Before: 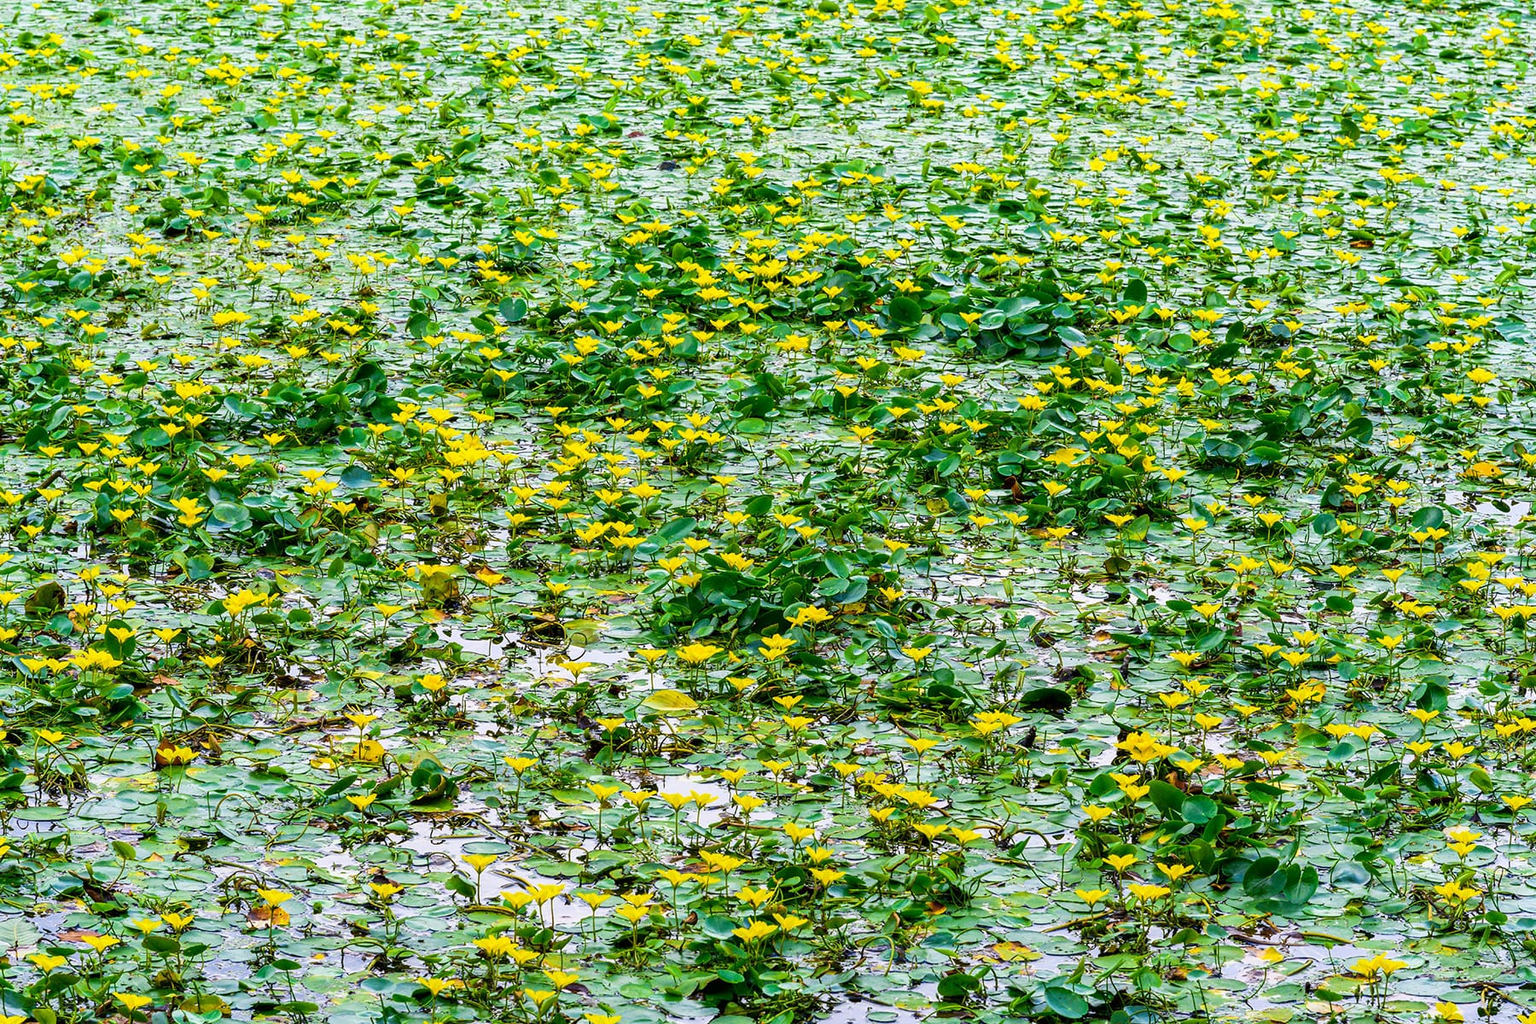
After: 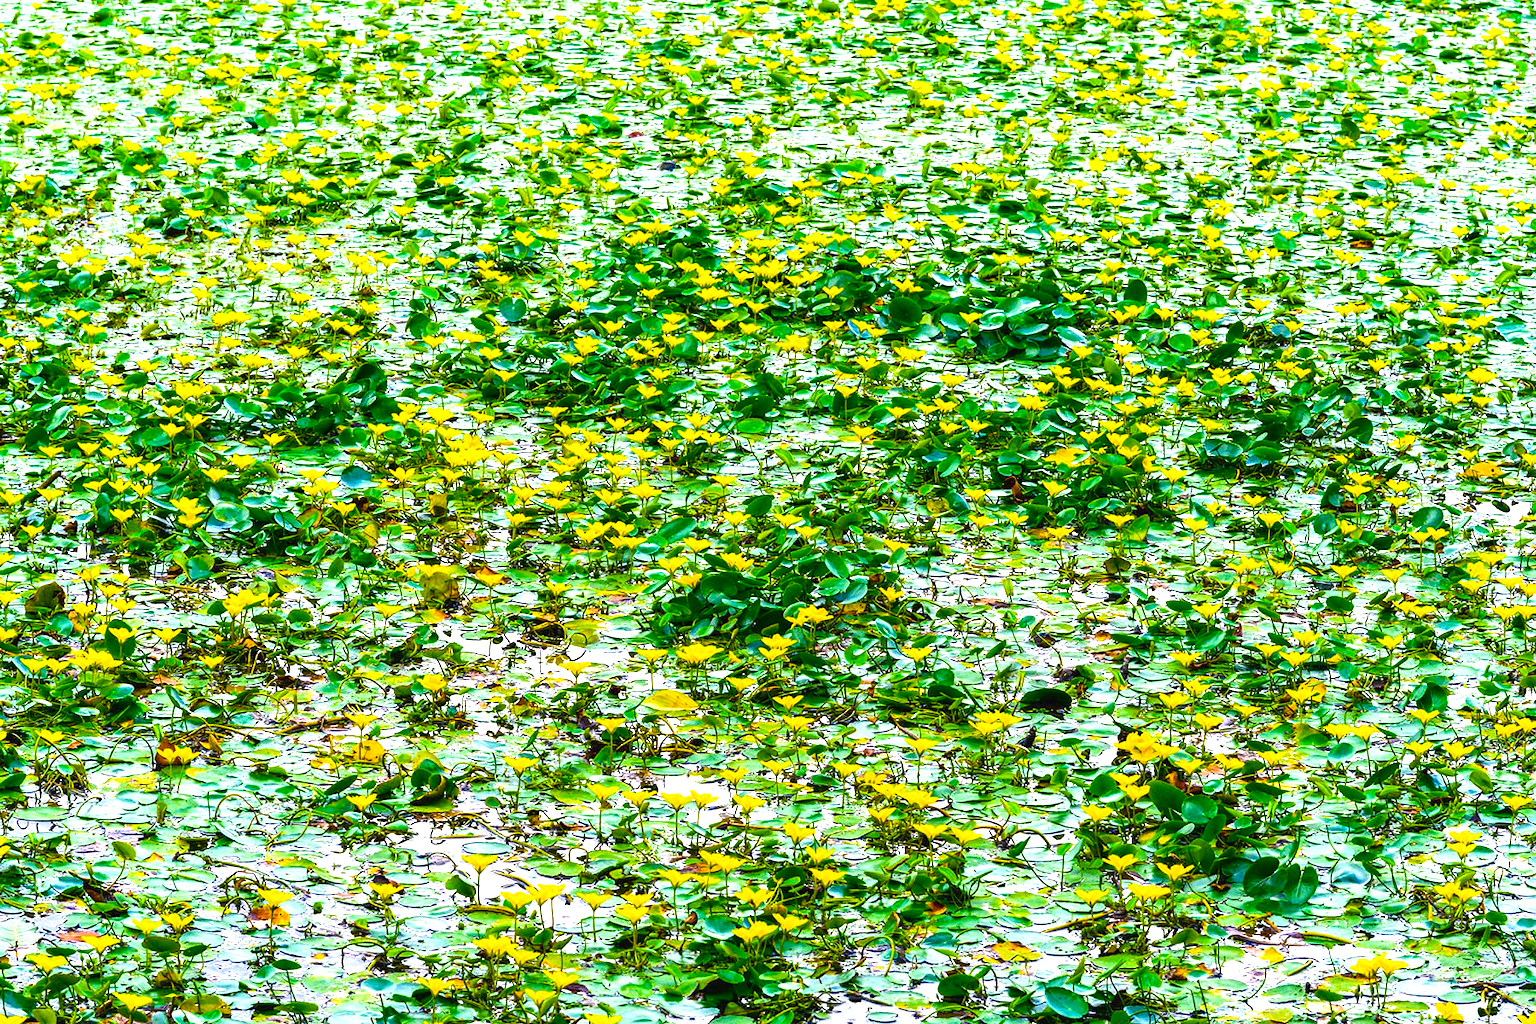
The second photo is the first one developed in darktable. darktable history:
tone equalizer: on, module defaults
exposure: black level correction -0.001, exposure 0.541 EV, compensate exposure bias true, compensate highlight preservation false
color balance rgb: highlights gain › chroma 0.295%, highlights gain › hue 331.12°, perceptual saturation grading › global saturation 30.719%, perceptual brilliance grading › global brilliance 18.367%, global vibrance 7.007%, saturation formula JzAzBz (2021)
